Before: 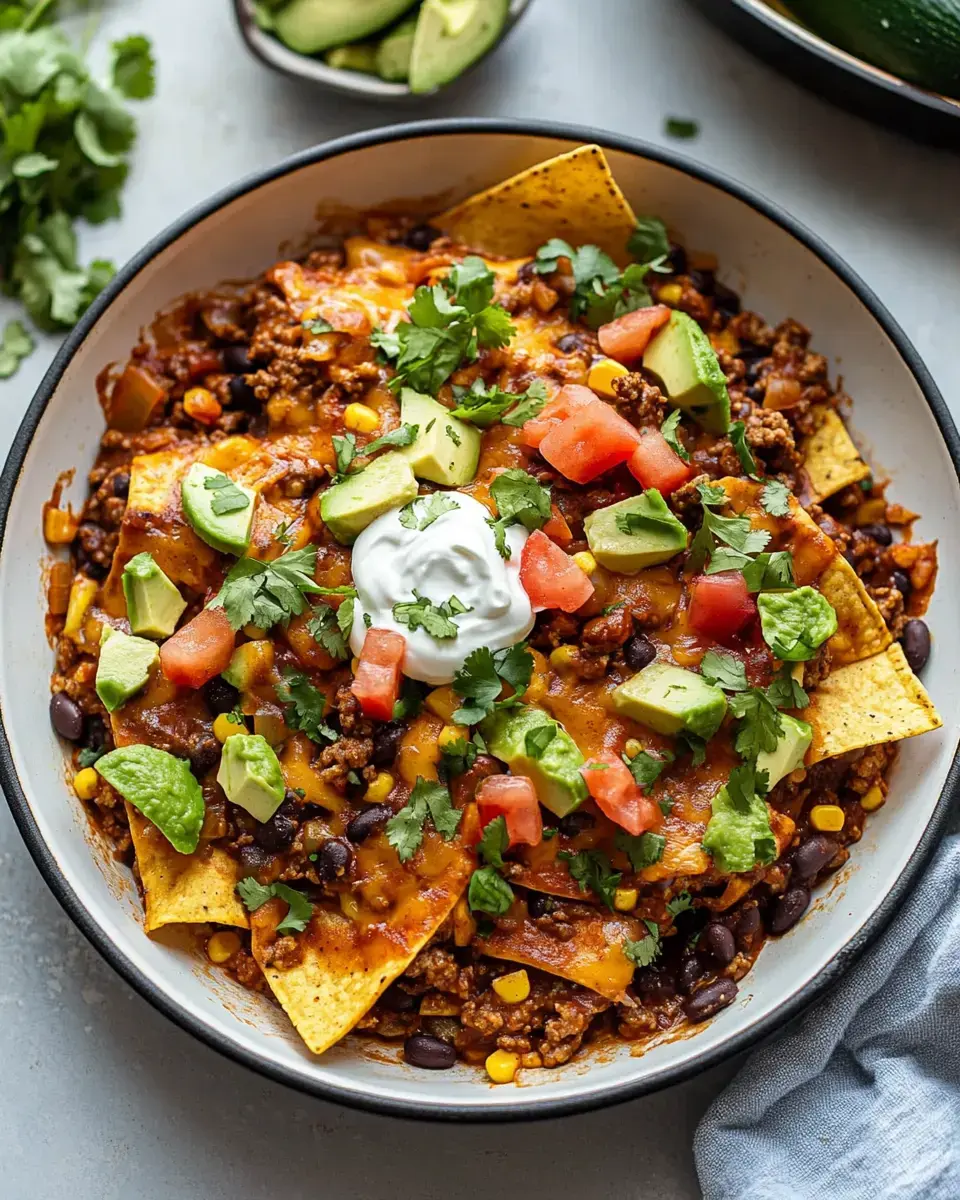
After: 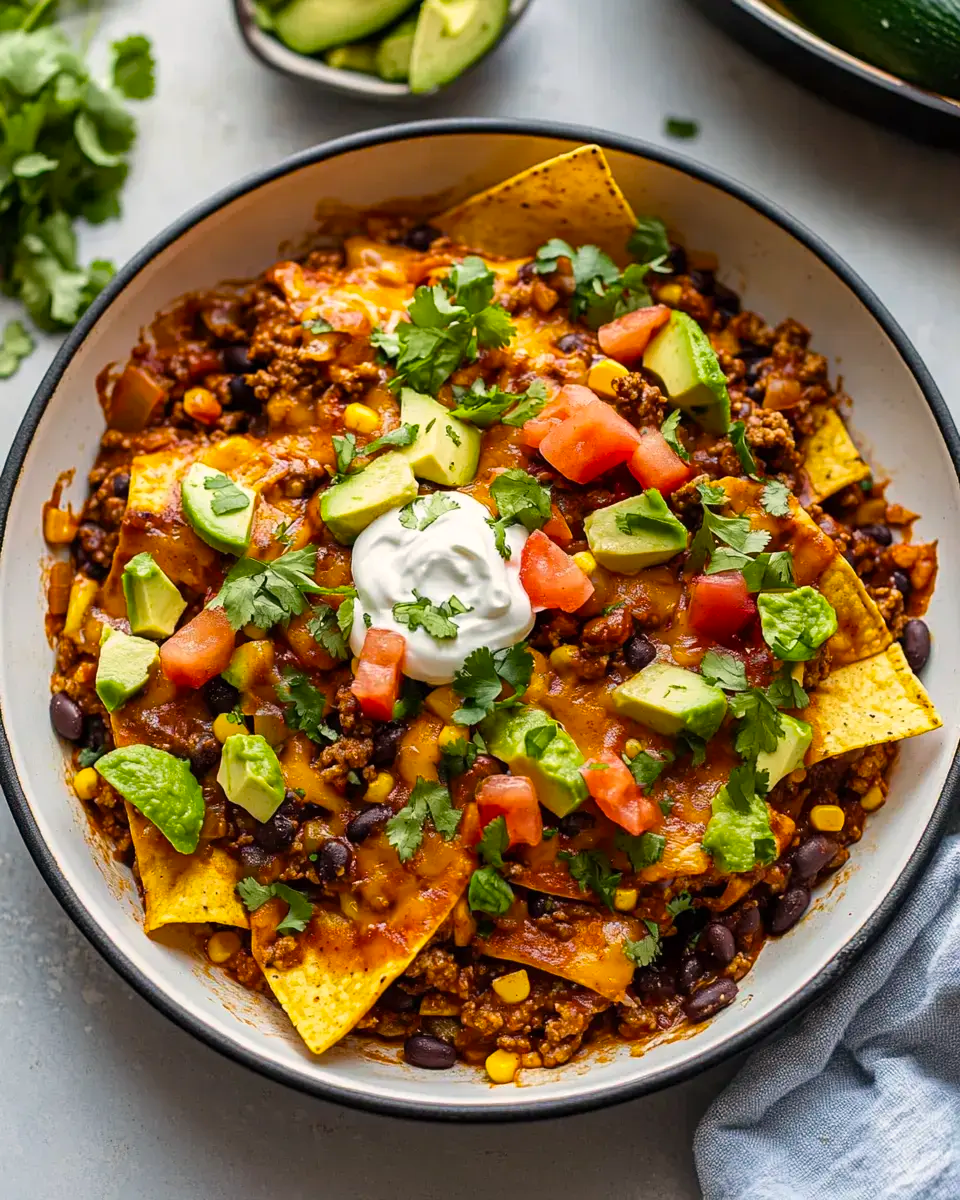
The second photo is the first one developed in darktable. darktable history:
color correction: highlights a* 3.84, highlights b* 5.07
color balance rgb: perceptual saturation grading › global saturation 20%, global vibrance 10%
